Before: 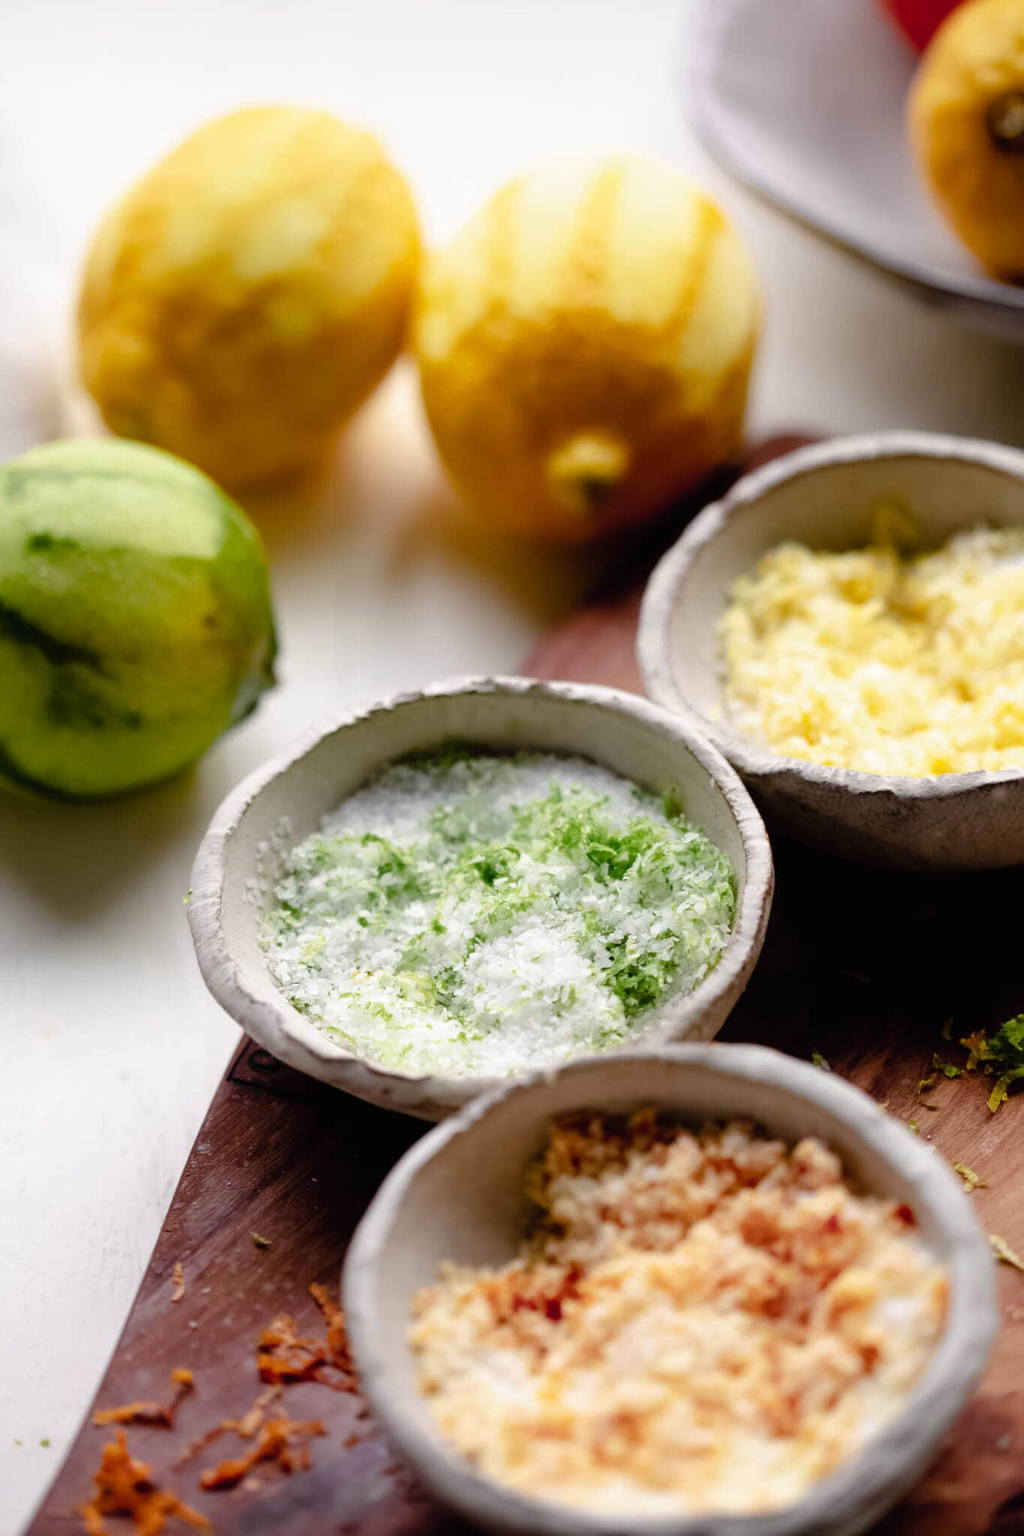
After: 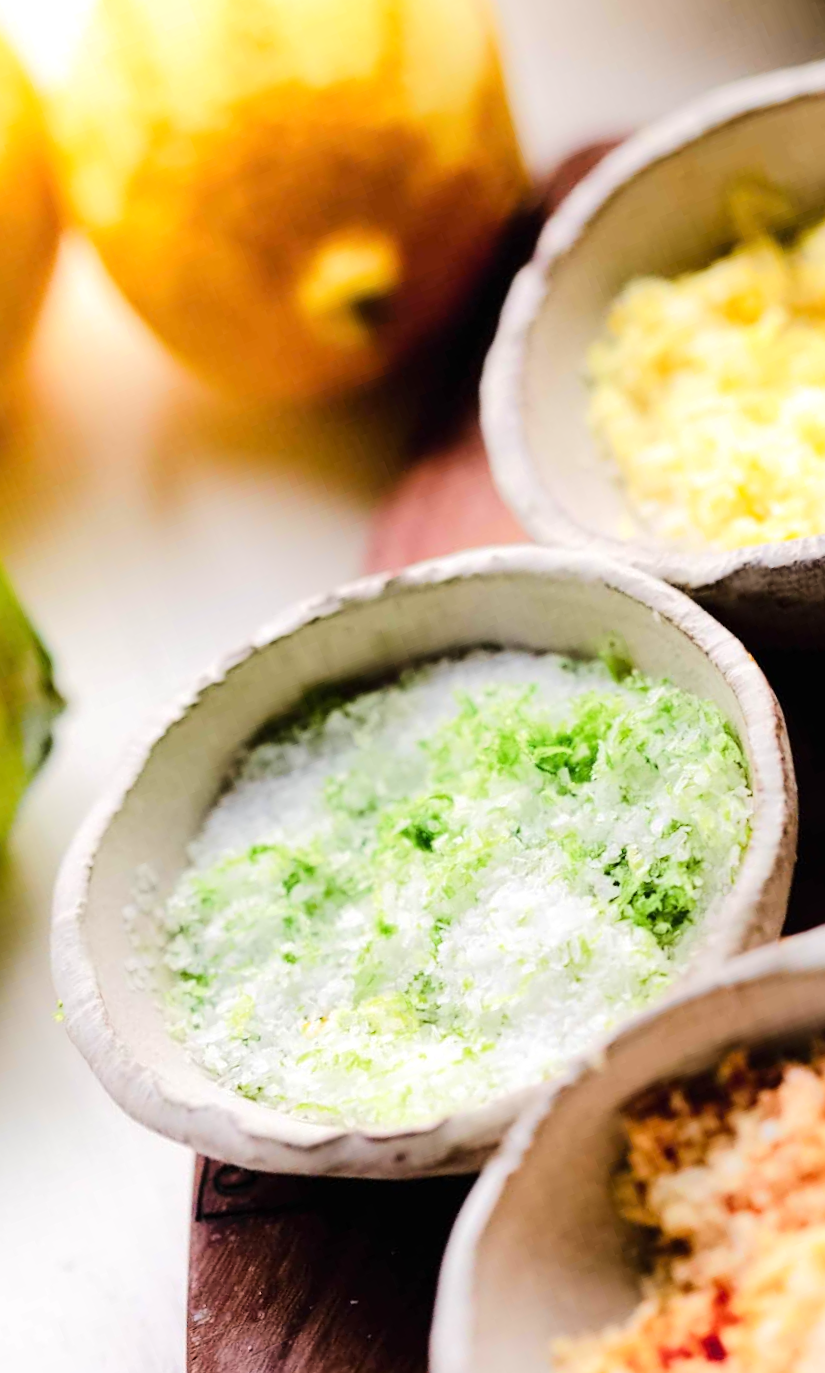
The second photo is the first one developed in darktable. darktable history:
tone equalizer: -7 EV 0.162 EV, -6 EV 0.572 EV, -5 EV 1.17 EV, -4 EV 1.3 EV, -3 EV 1.17 EV, -2 EV 0.6 EV, -1 EV 0.161 EV, edges refinement/feathering 500, mask exposure compensation -1.57 EV, preserve details no
crop and rotate: angle 21.22°, left 6.778%, right 3.985%, bottom 1.091%
